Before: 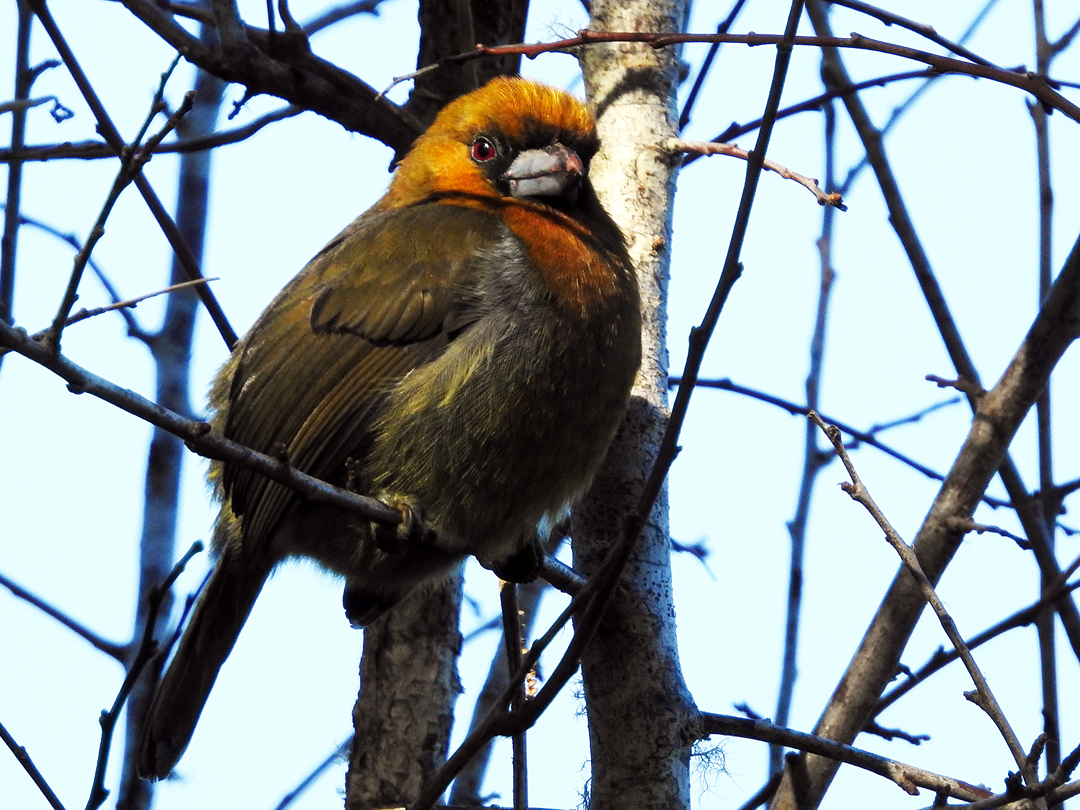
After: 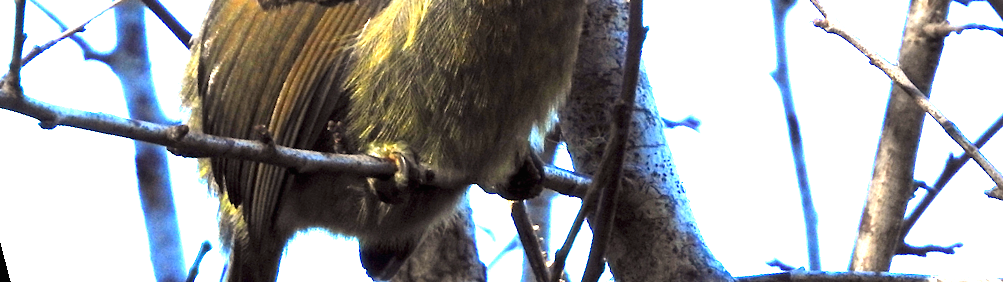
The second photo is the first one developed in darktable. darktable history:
crop and rotate: top 46.237%
exposure: black level correction 0, exposure 1.9 EV, compensate highlight preservation false
rotate and perspective: rotation -14.8°, crop left 0.1, crop right 0.903, crop top 0.25, crop bottom 0.748
